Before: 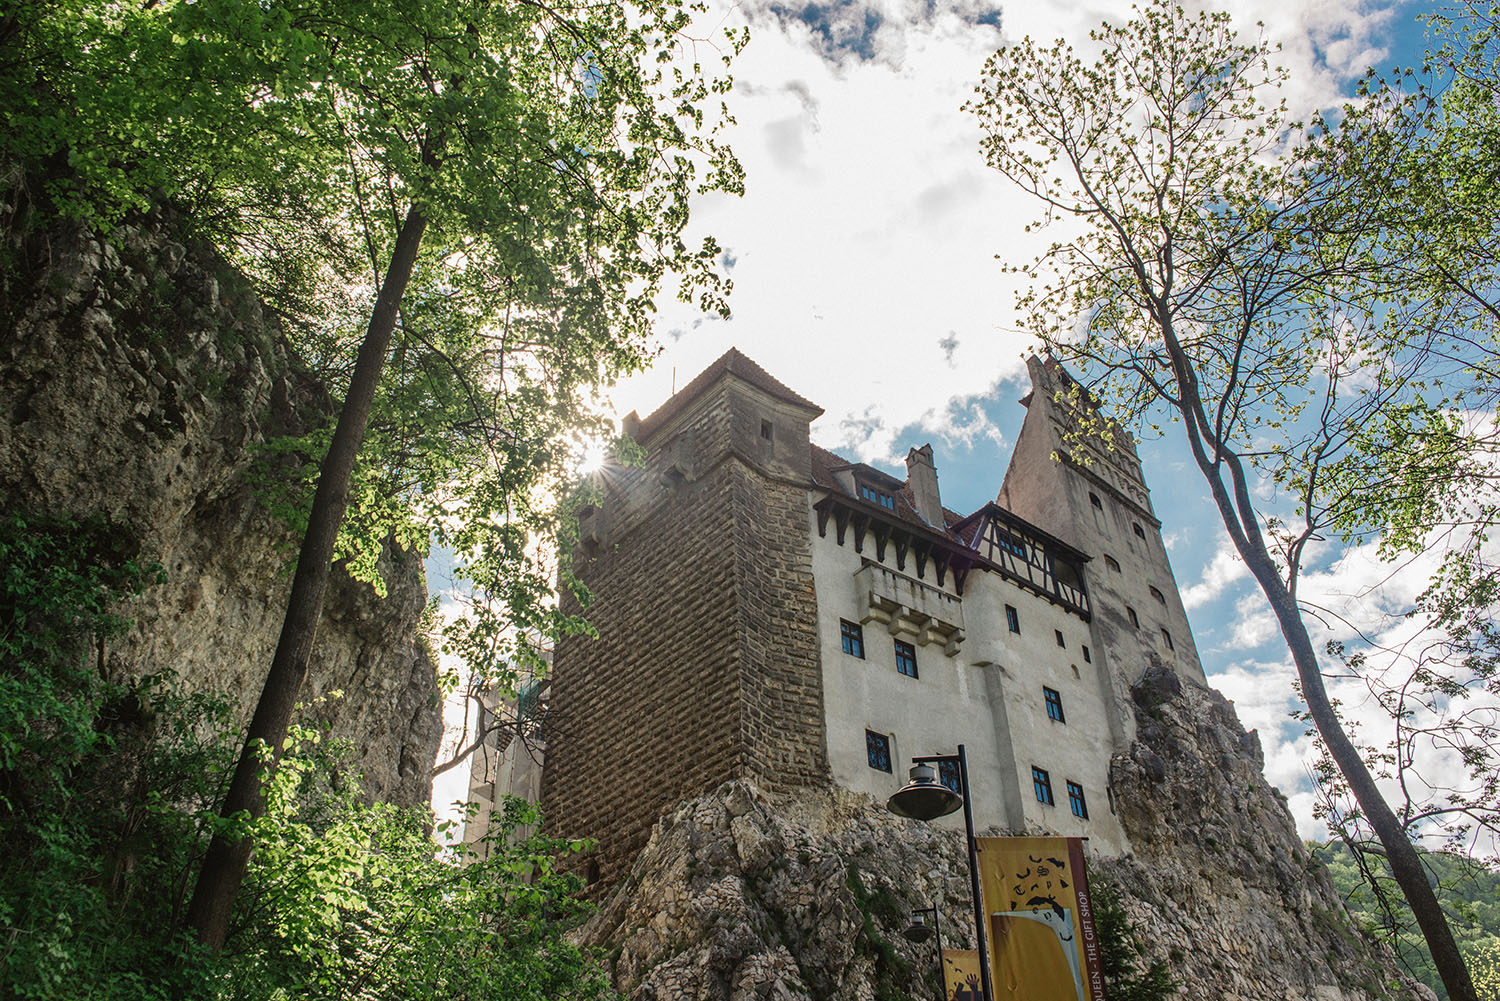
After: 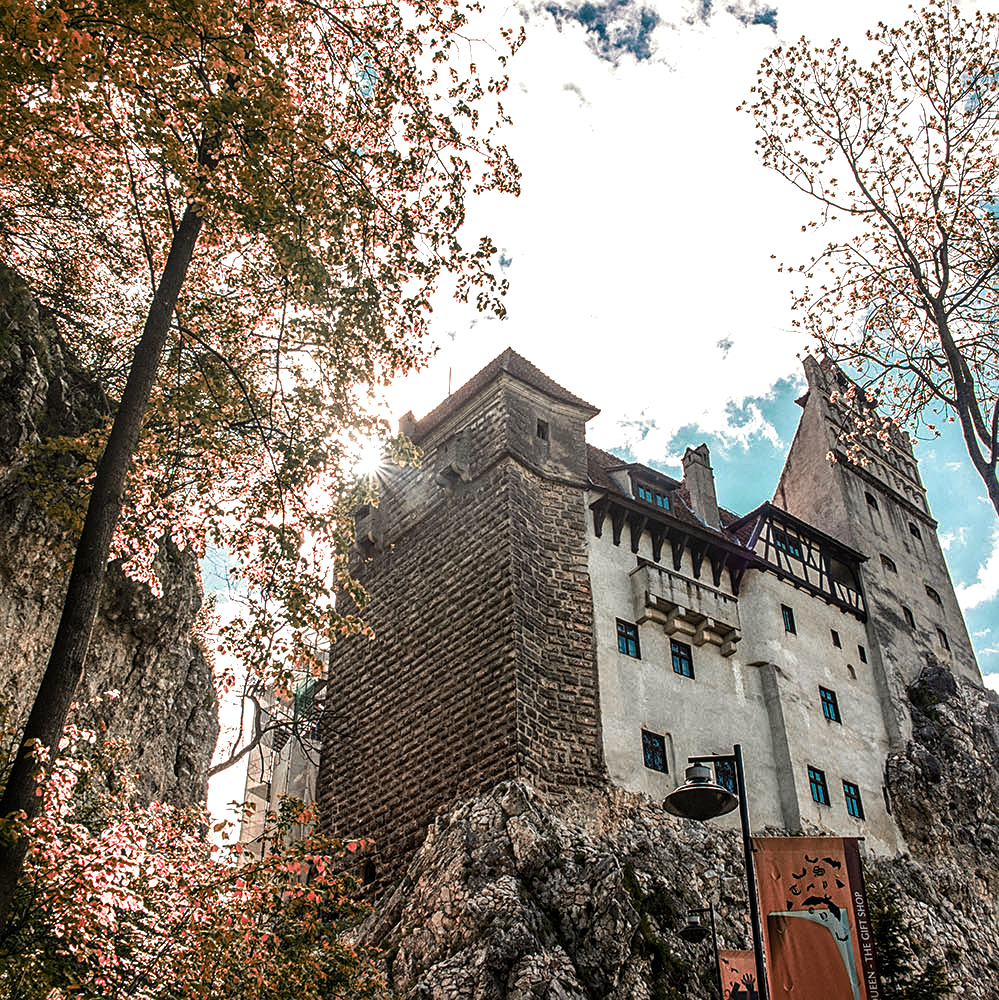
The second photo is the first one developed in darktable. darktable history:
color balance rgb: shadows lift › luminance -10%, power › luminance -9%, linear chroma grading › global chroma 10%, global vibrance 10%, contrast 15%, saturation formula JzAzBz (2021)
crop and rotate: left 15.055%, right 18.278%
split-toning: shadows › saturation 0.61, highlights › saturation 0.58, balance -28.74, compress 87.36%
sharpen: on, module defaults
contrast brightness saturation: contrast 0.05
exposure: black level correction 0, exposure 0.3 EV, compensate highlight preservation false
local contrast: detail 130%
color zones: curves: ch2 [(0, 0.488) (0.143, 0.417) (0.286, 0.212) (0.429, 0.179) (0.571, 0.154) (0.714, 0.415) (0.857, 0.495) (1, 0.488)]
